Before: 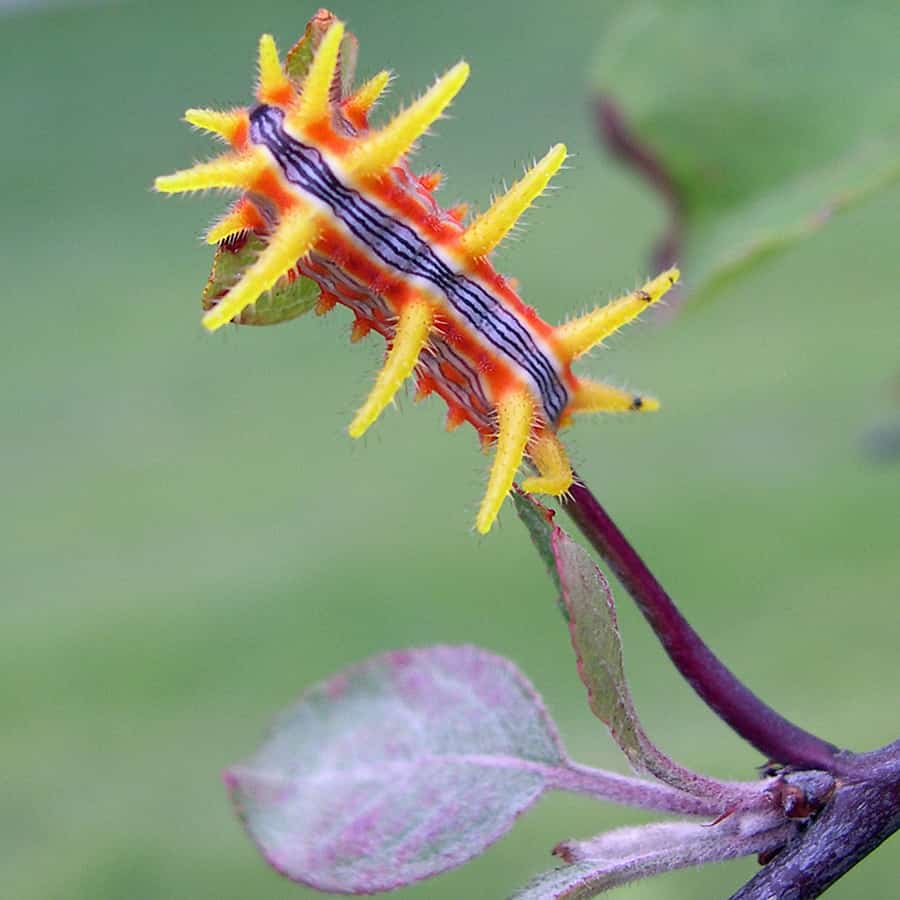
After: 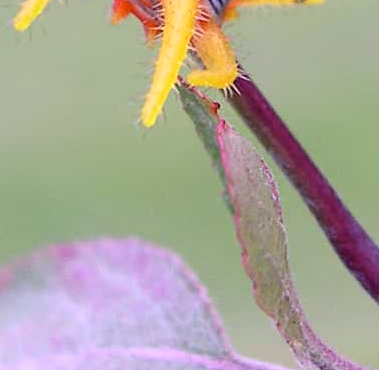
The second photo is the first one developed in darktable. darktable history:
contrast brightness saturation: brightness 0.13
crop: left 37.306%, top 45.242%, right 20.503%, bottom 13.541%
color calibration: output R [1.063, -0.012, -0.003, 0], output B [-0.079, 0.047, 1, 0], illuminant as shot in camera, x 0.358, y 0.373, temperature 4628.91 K
